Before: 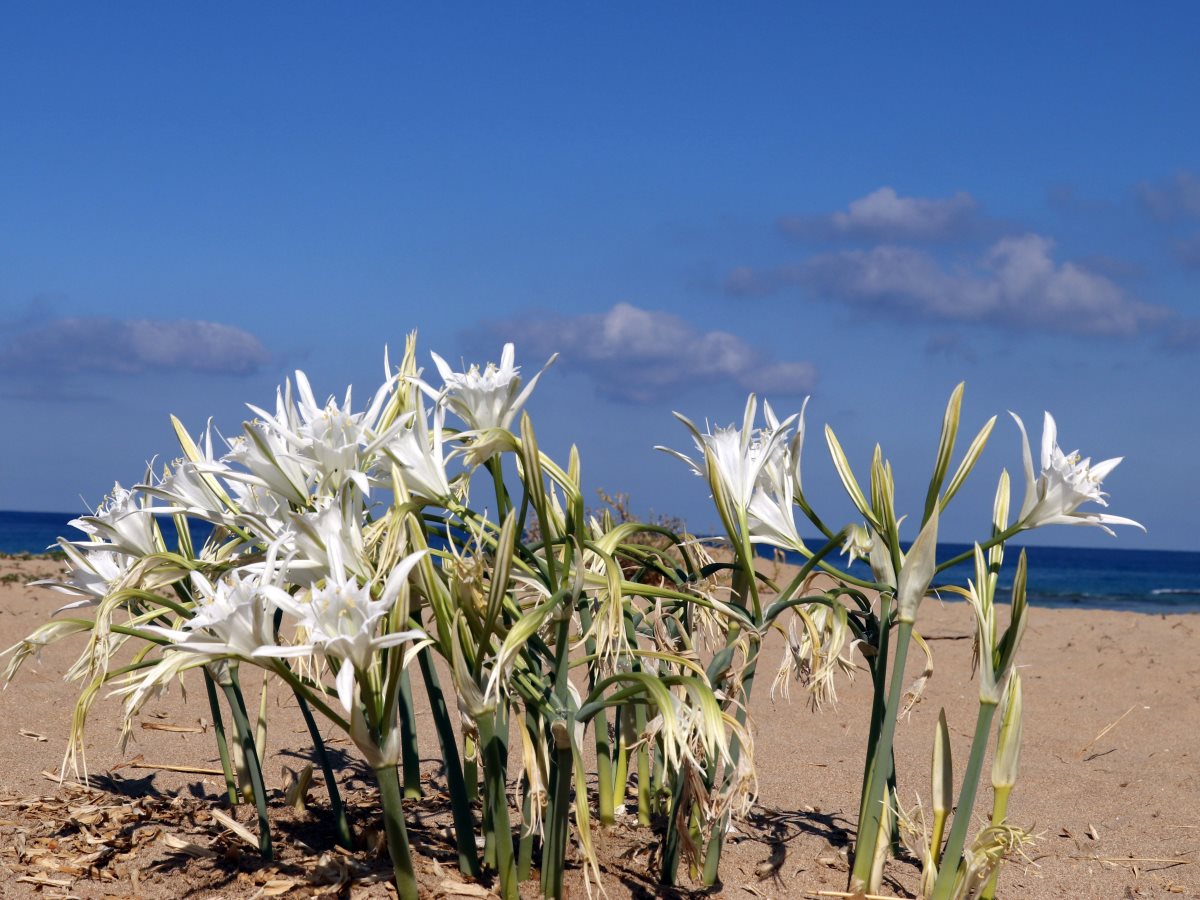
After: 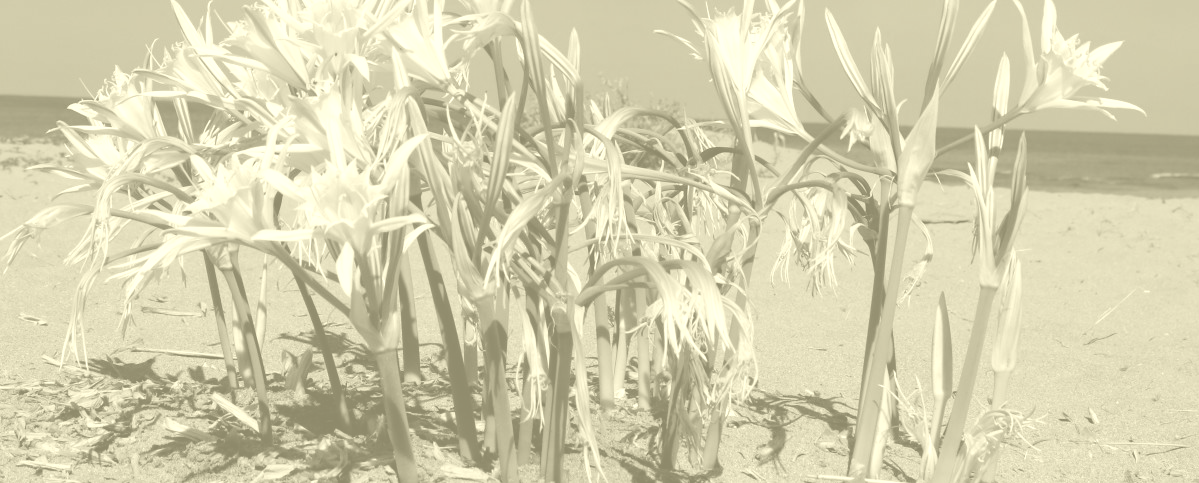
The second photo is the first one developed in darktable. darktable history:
color zones: curves: ch2 [(0, 0.5) (0.143, 0.517) (0.286, 0.571) (0.429, 0.522) (0.571, 0.5) (0.714, 0.5) (0.857, 0.5) (1, 0.5)]
crop and rotate: top 46.237%
colorize: hue 43.2°, saturation 40%, version 1
